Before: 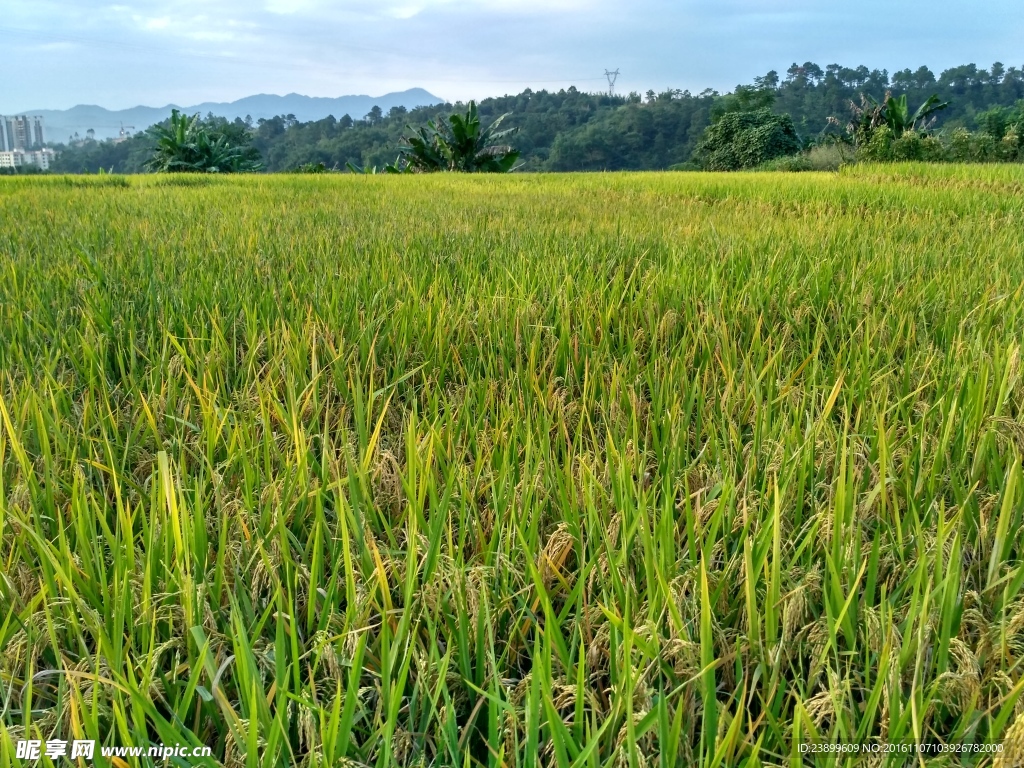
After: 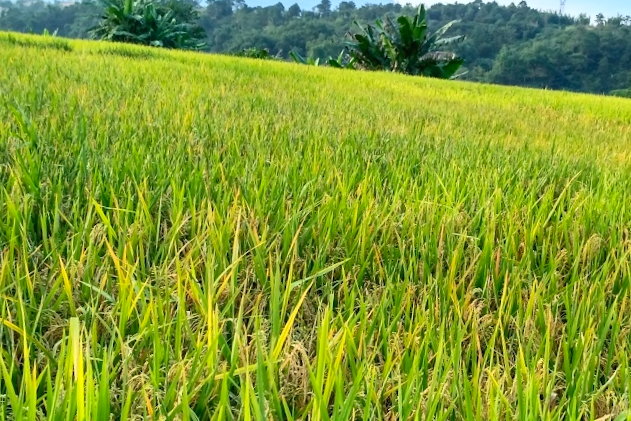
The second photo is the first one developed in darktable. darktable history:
crop and rotate: angle -6.42°, left 2.072%, top 6.853%, right 27.454%, bottom 30.37%
contrast brightness saturation: contrast 0.205, brightness 0.157, saturation 0.229
